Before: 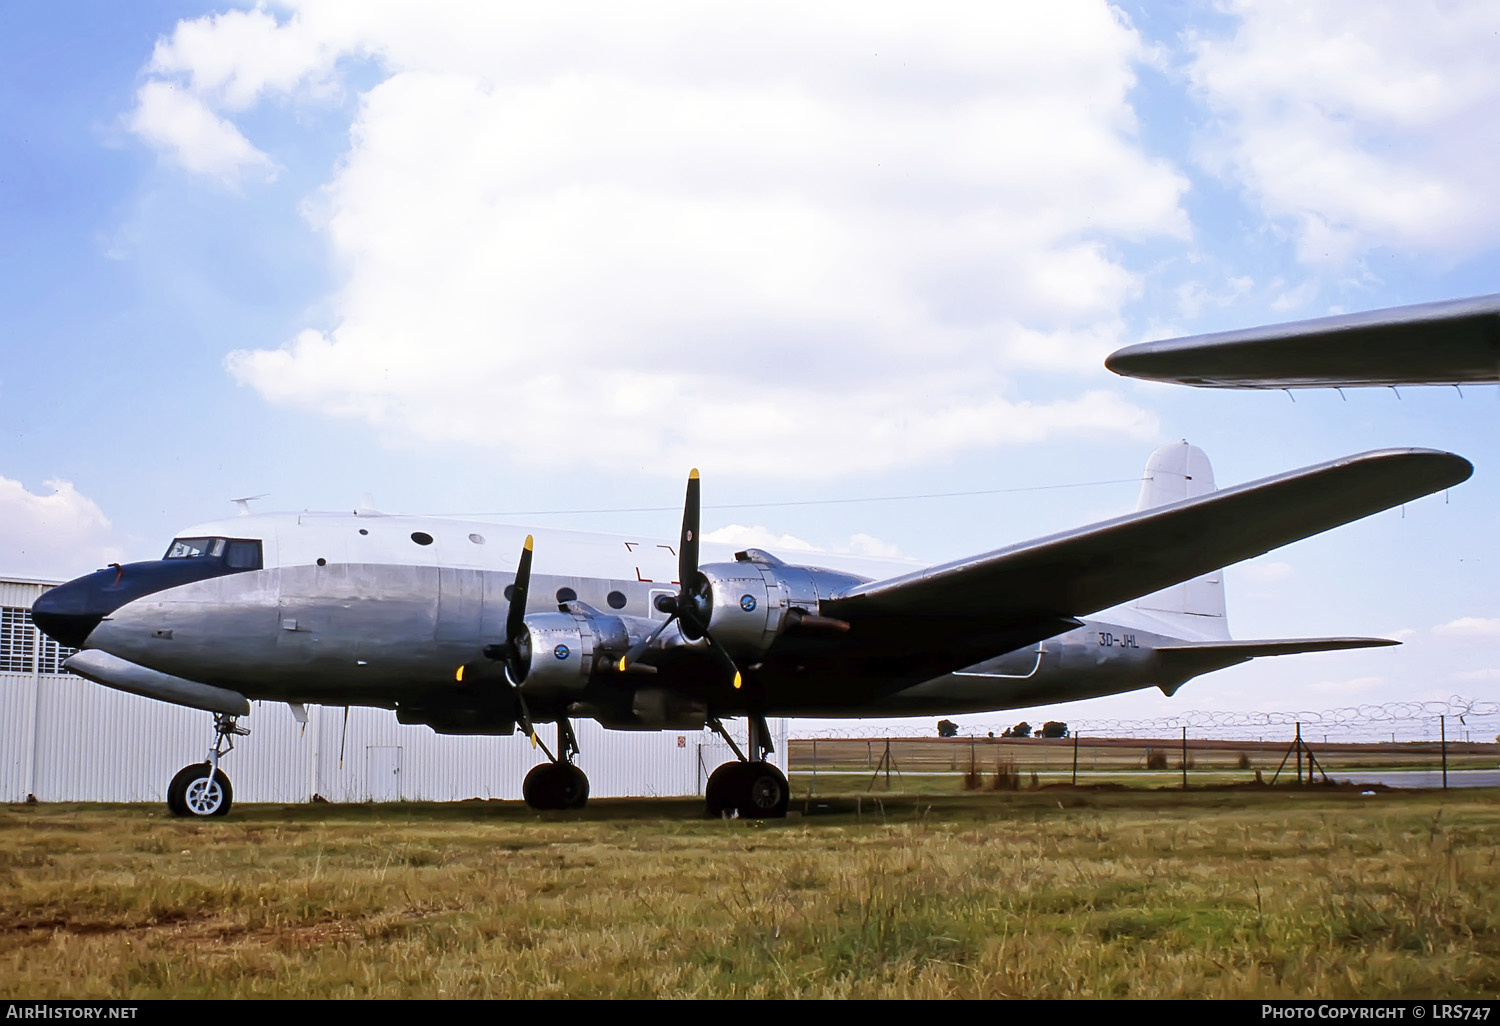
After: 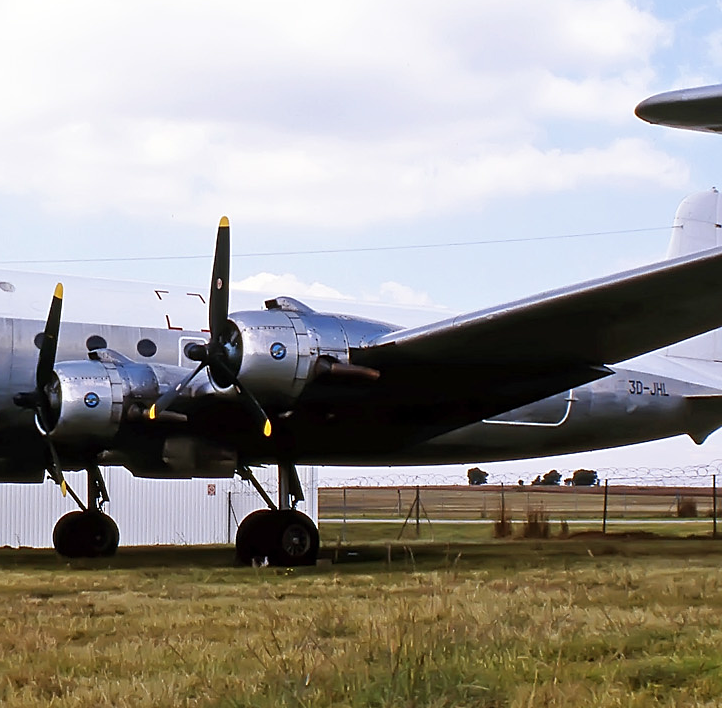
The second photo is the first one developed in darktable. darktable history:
crop: left 31.376%, top 24.642%, right 20.449%, bottom 6.269%
sharpen: radius 1.58, amount 0.367, threshold 1.446
exposure: compensate highlight preservation false
